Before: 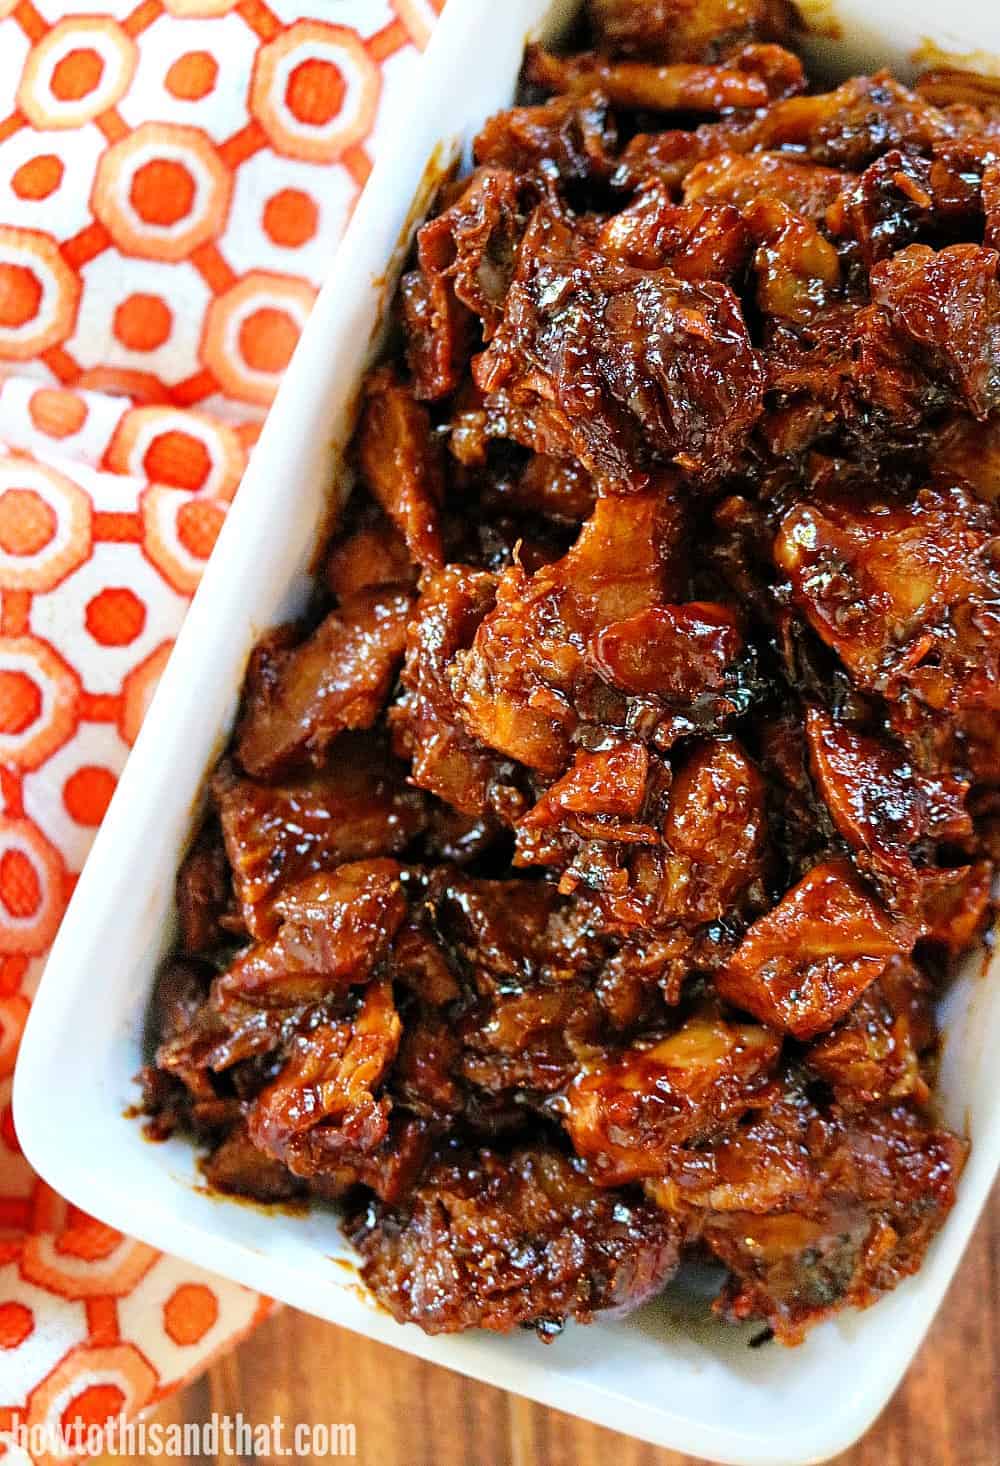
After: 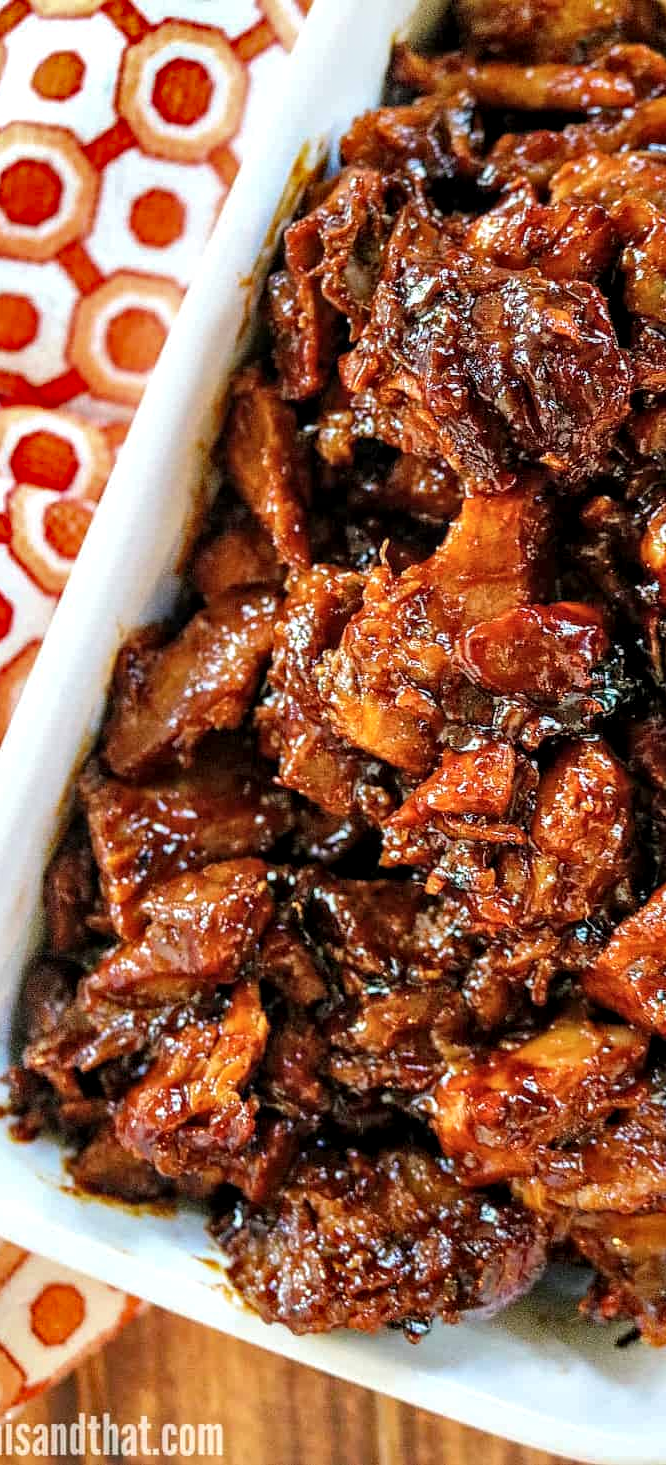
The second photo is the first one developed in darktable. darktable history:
crop and rotate: left 13.37%, right 20.024%
shadows and highlights: soften with gaussian
local contrast: detail 130%
